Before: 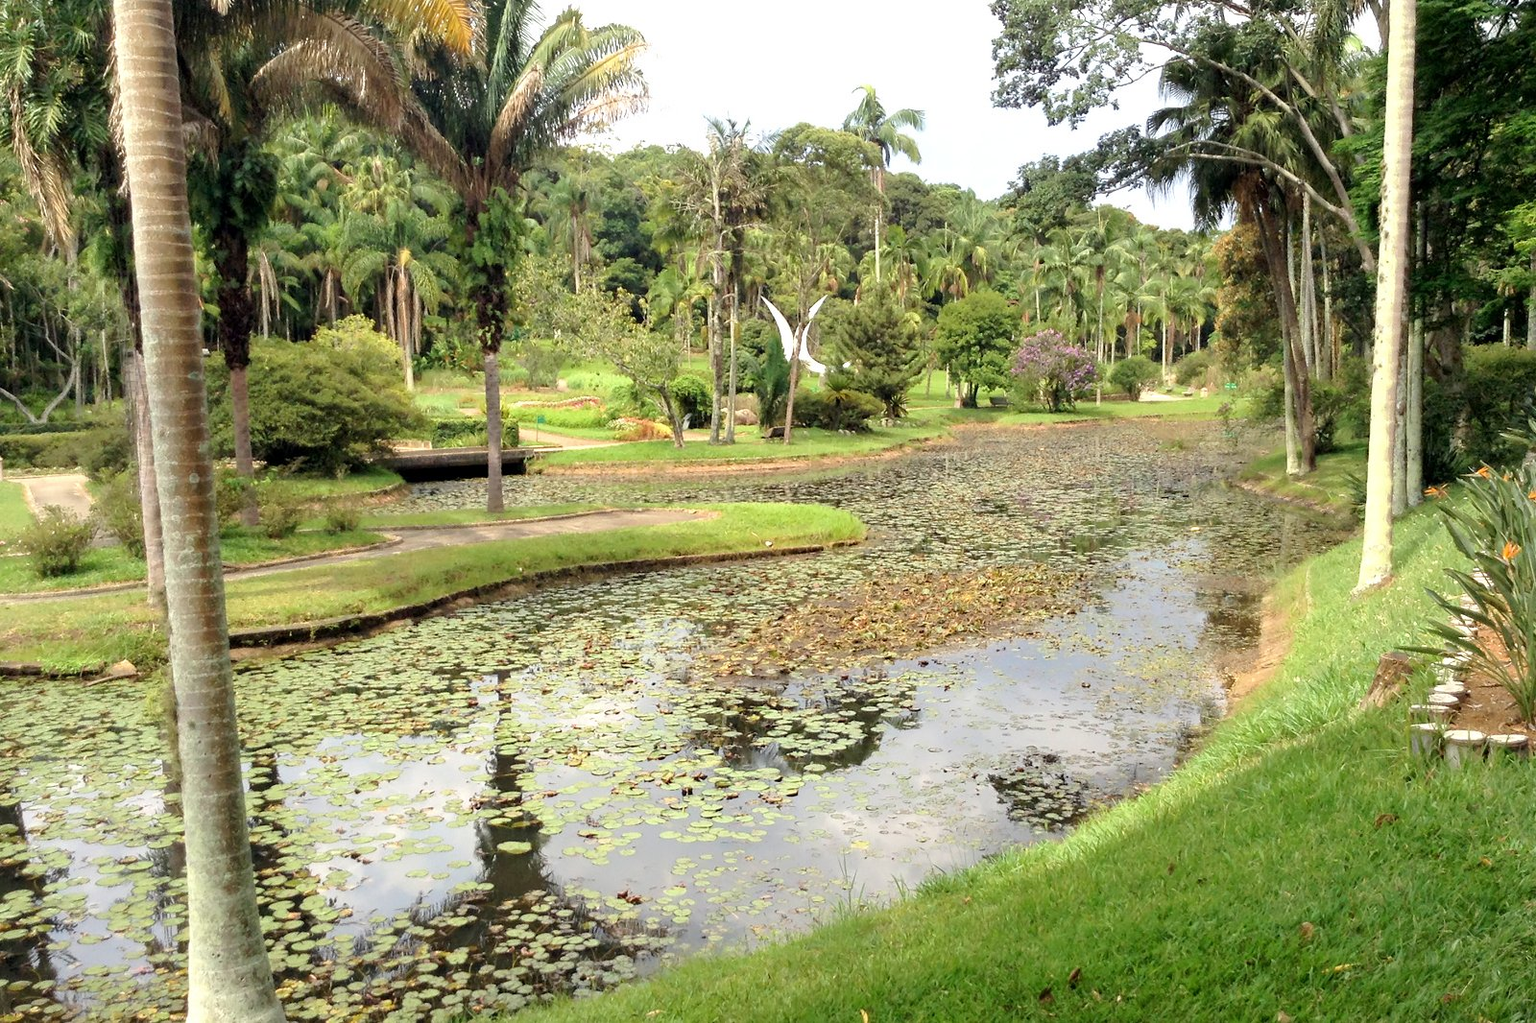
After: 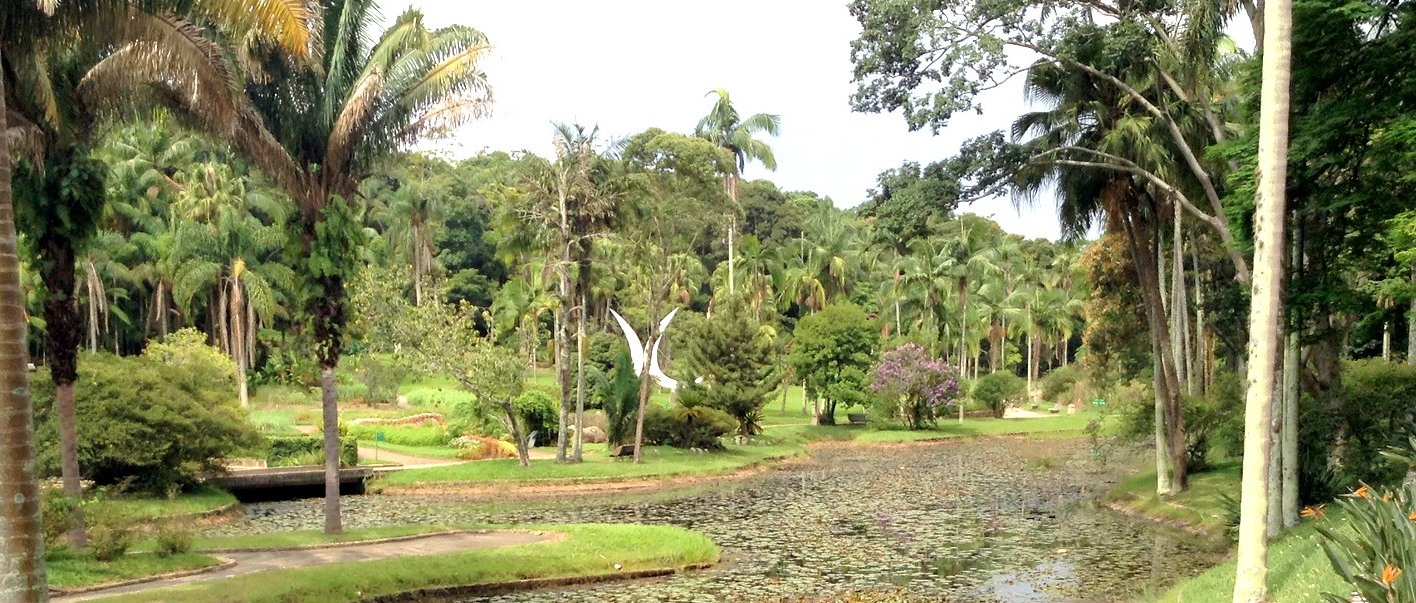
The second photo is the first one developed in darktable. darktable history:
crop and rotate: left 11.46%, bottom 43.361%
